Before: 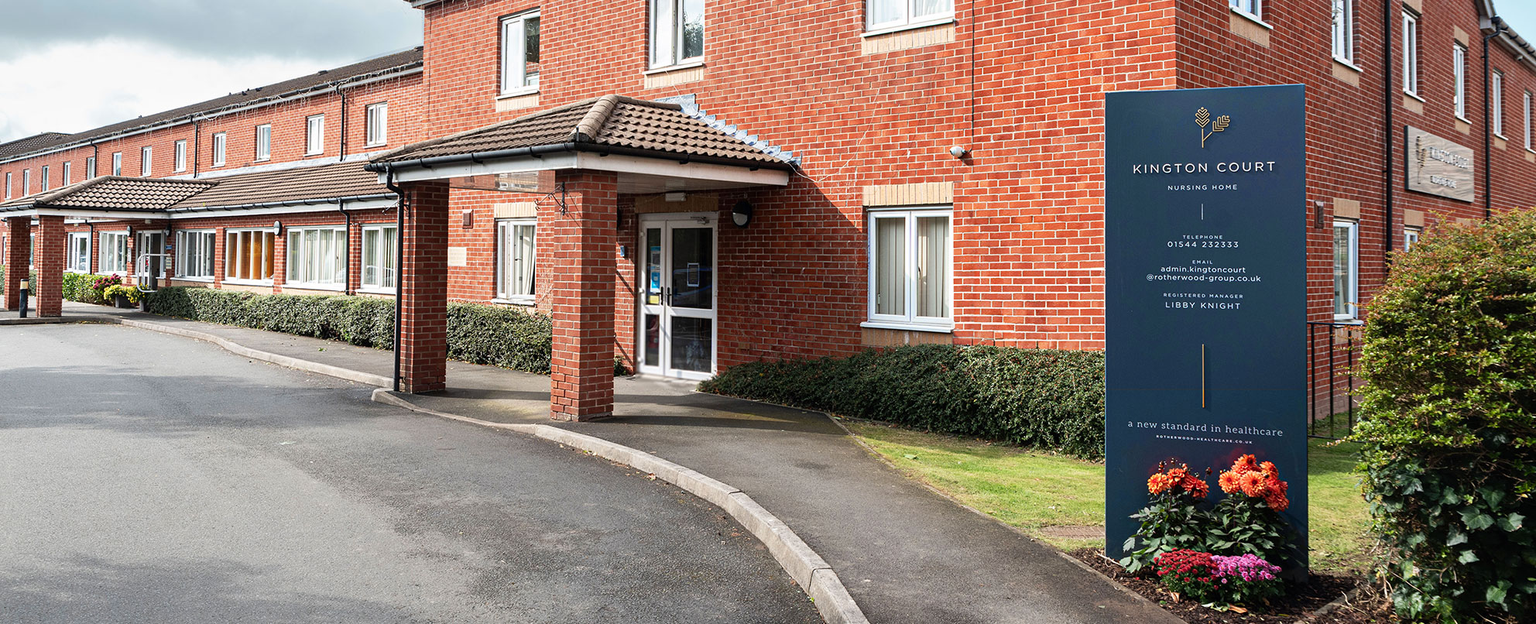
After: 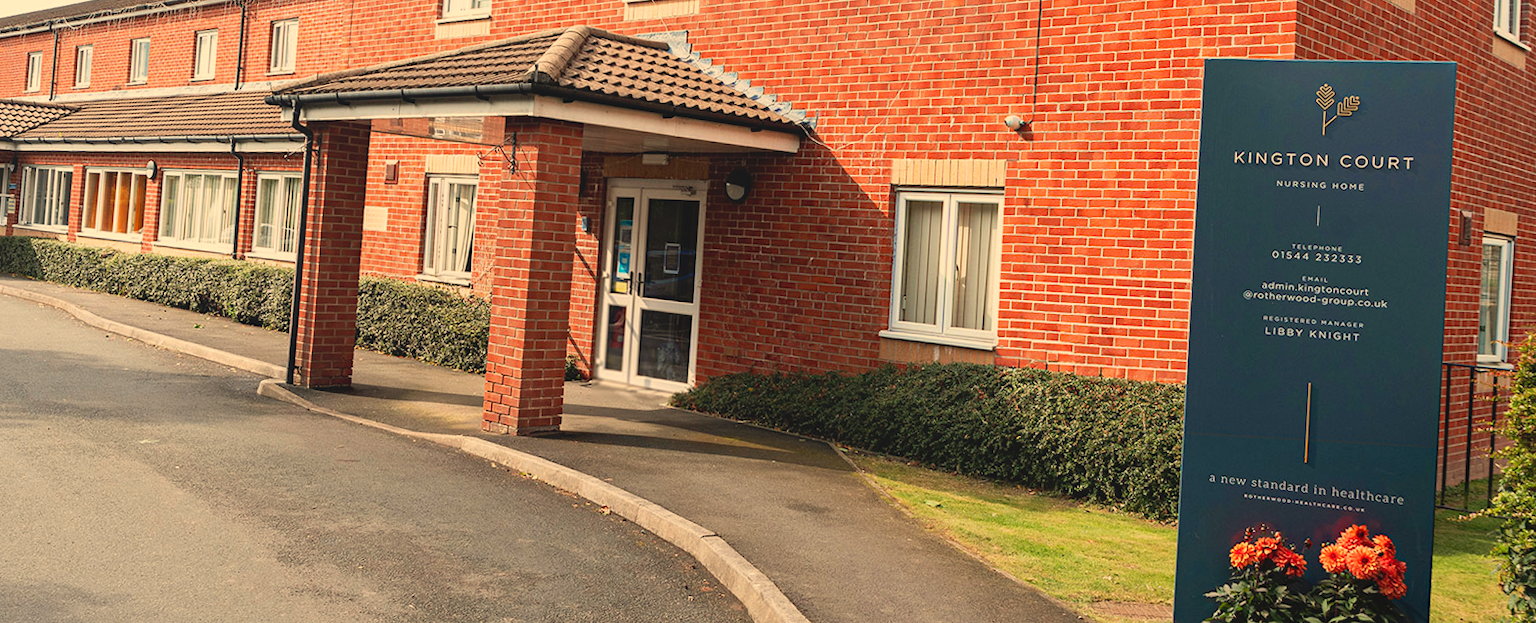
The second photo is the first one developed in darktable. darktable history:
local contrast: highlights 68%, shadows 68%, detail 82%, midtone range 0.325
crop and rotate: angle -3.27°, left 5.211%, top 5.211%, right 4.607%, bottom 4.607%
white balance: red 1.138, green 0.996, blue 0.812
haze removal: compatibility mode true, adaptive false
